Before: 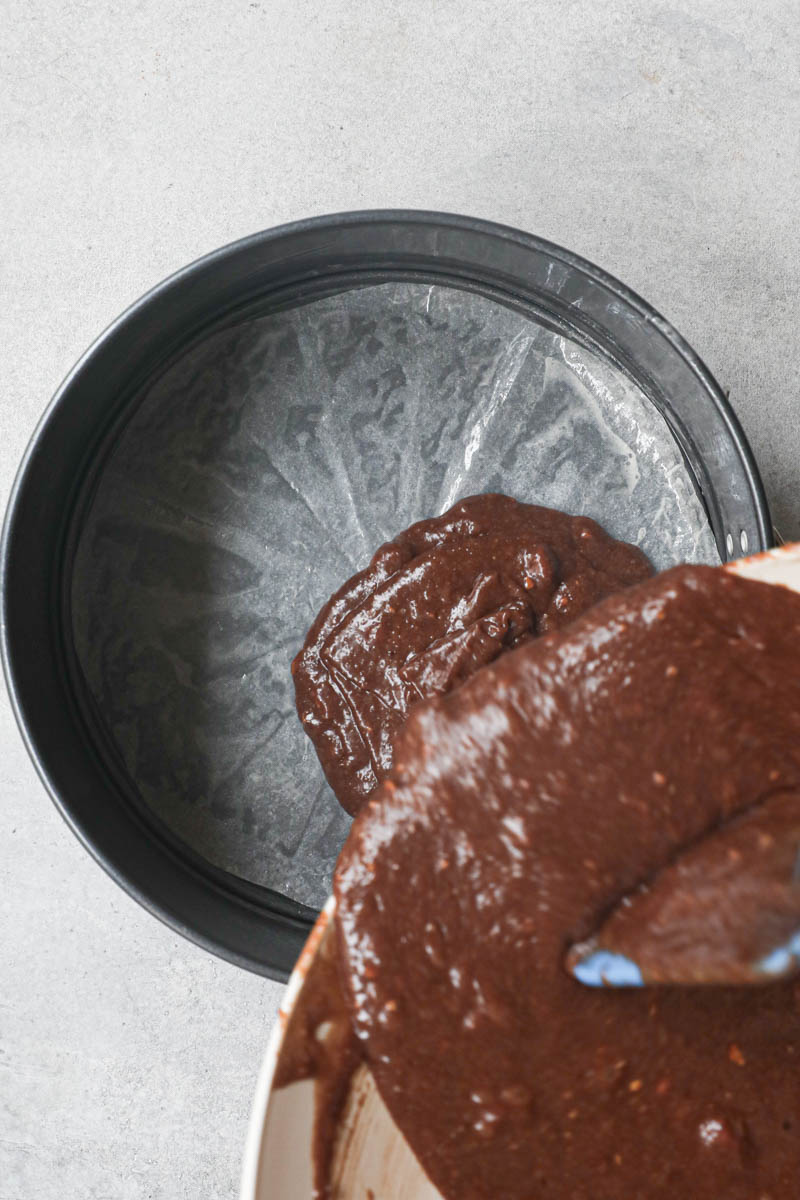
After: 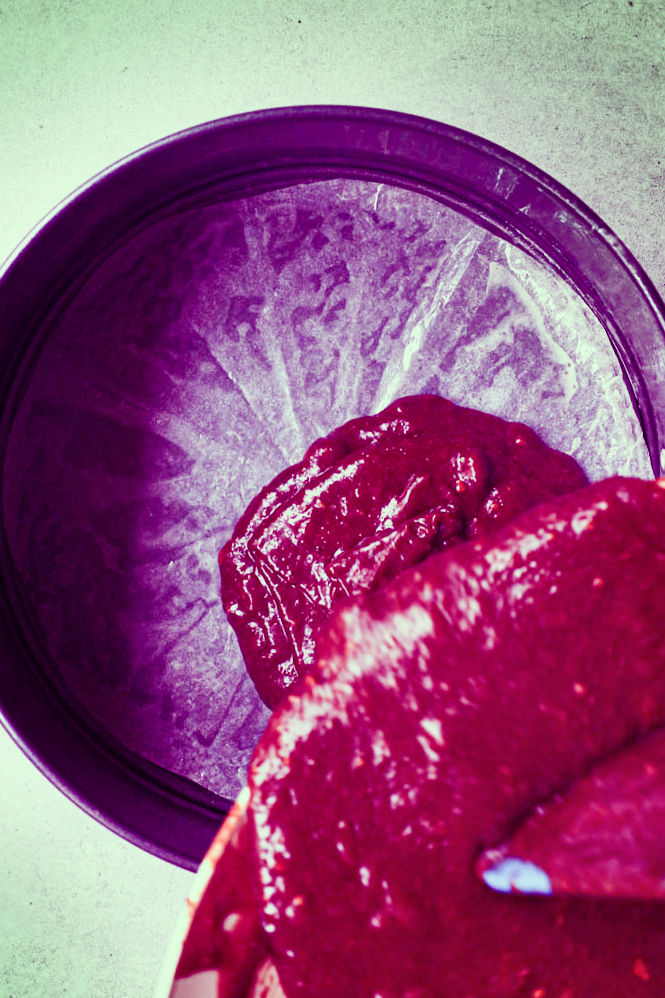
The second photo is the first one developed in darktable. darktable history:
color balance: mode lift, gamma, gain (sRGB), lift [1, 1, 0.101, 1]
exposure: black level correction 0.001, exposure 1.116 EV, compensate highlight preservation false
crop and rotate: angle -3.27°, left 5.211%, top 5.211%, right 4.607%, bottom 4.607%
filmic rgb: black relative exposure -7.65 EV, white relative exposure 4.56 EV, hardness 3.61
shadows and highlights: shadows 20.91, highlights -82.73, soften with gaussian
